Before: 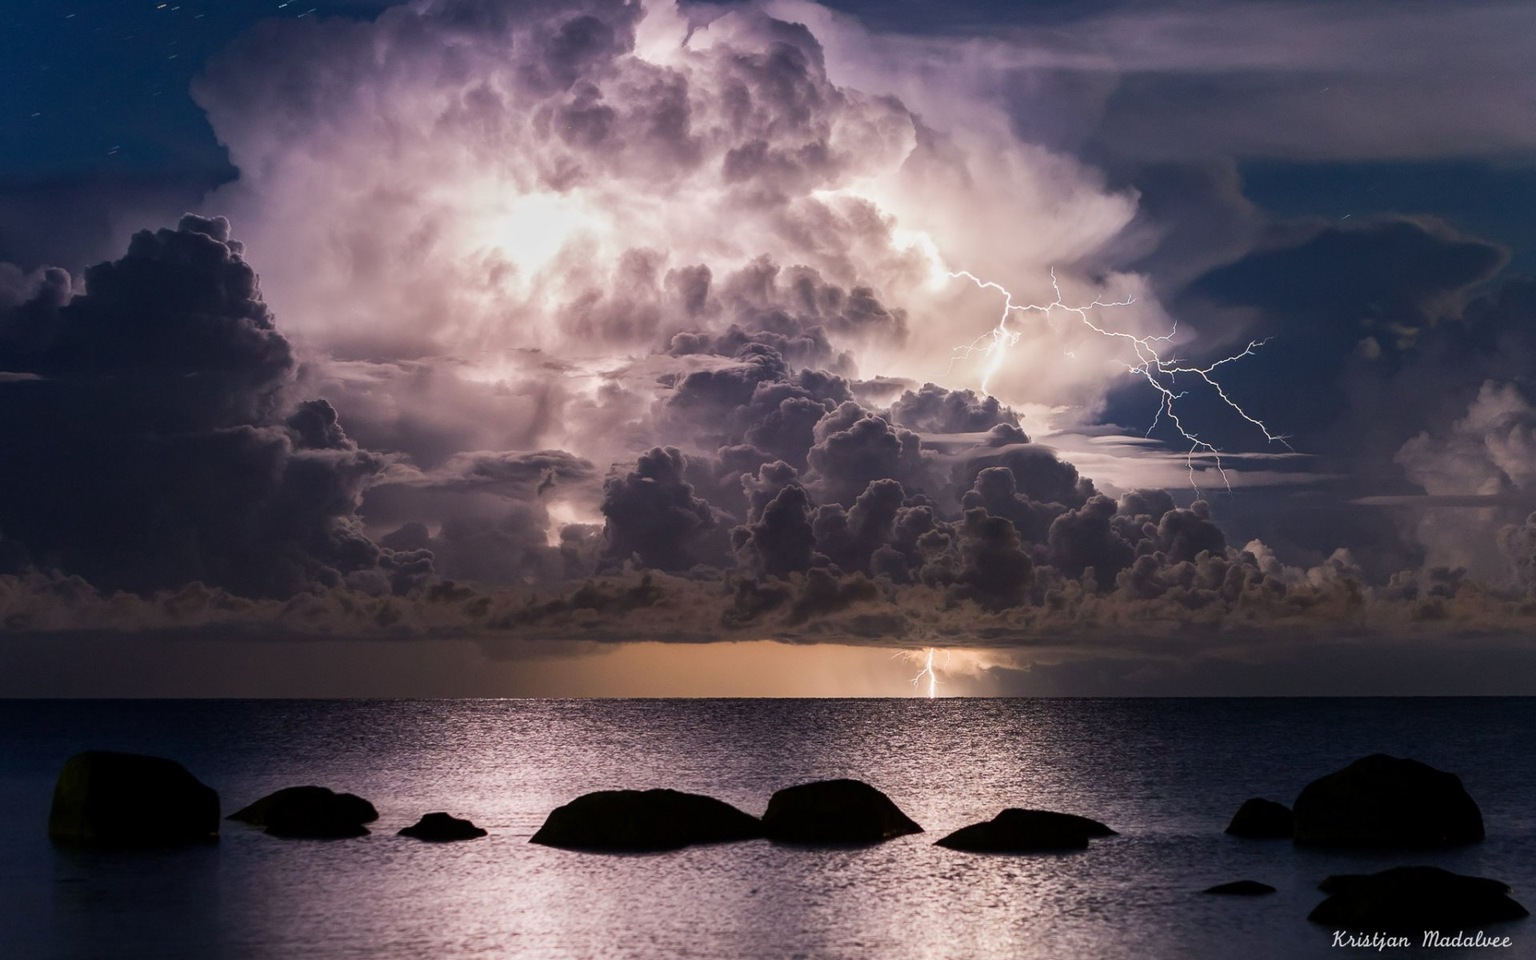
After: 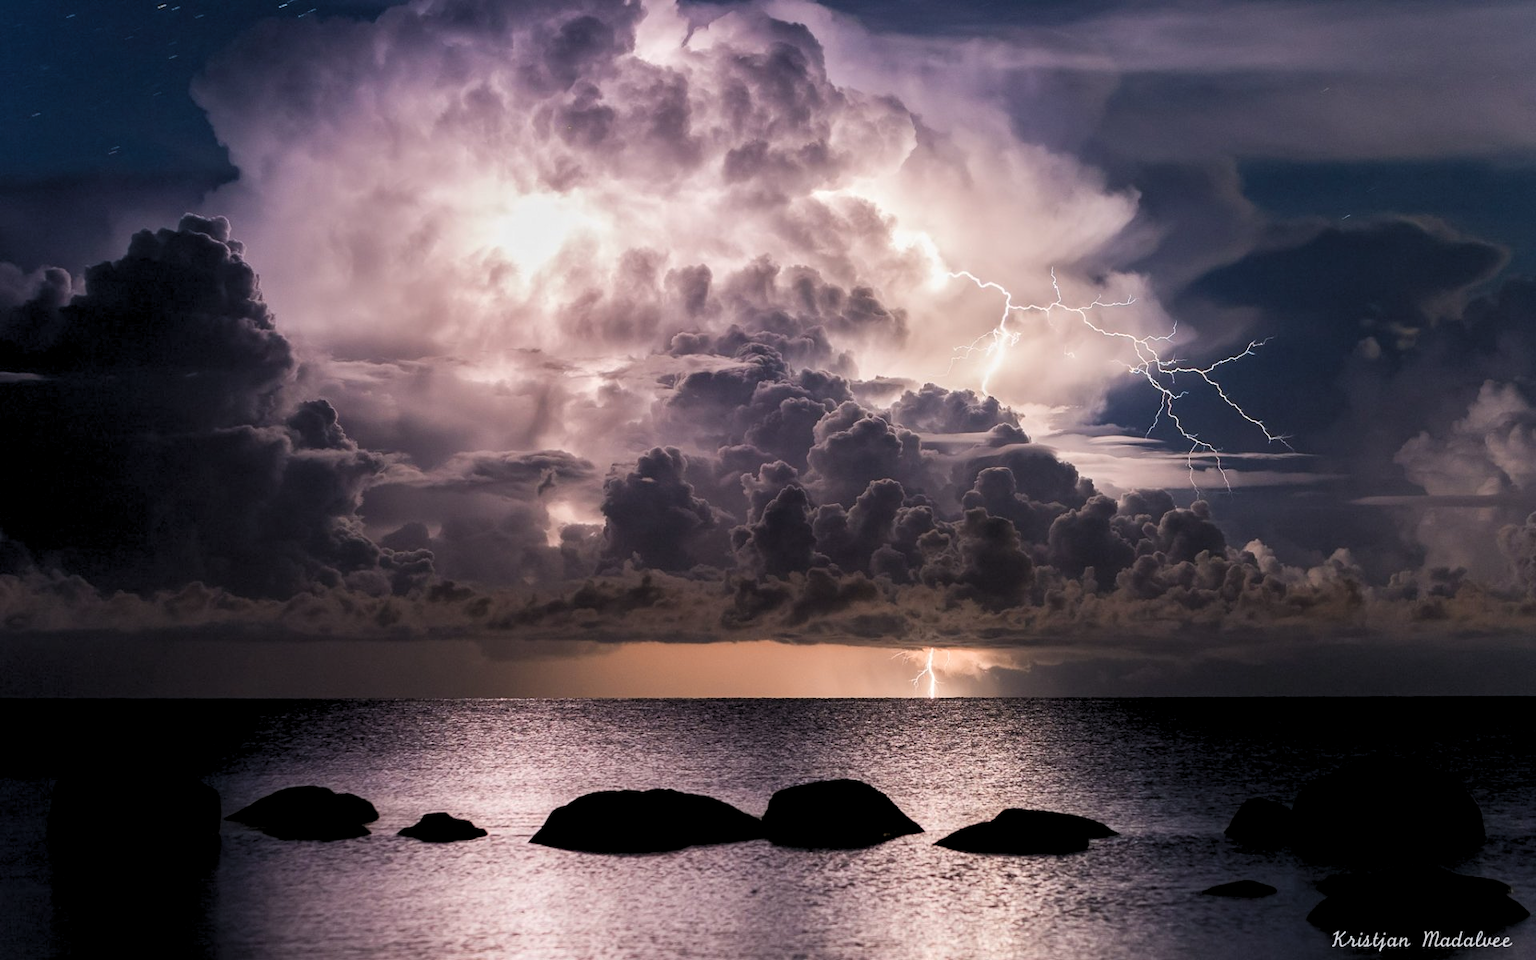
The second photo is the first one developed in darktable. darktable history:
levels: levels [0.073, 0.497, 0.972]
color zones: curves: ch2 [(0, 0.5) (0.084, 0.497) (0.323, 0.335) (0.4, 0.497) (1, 0.5)]
